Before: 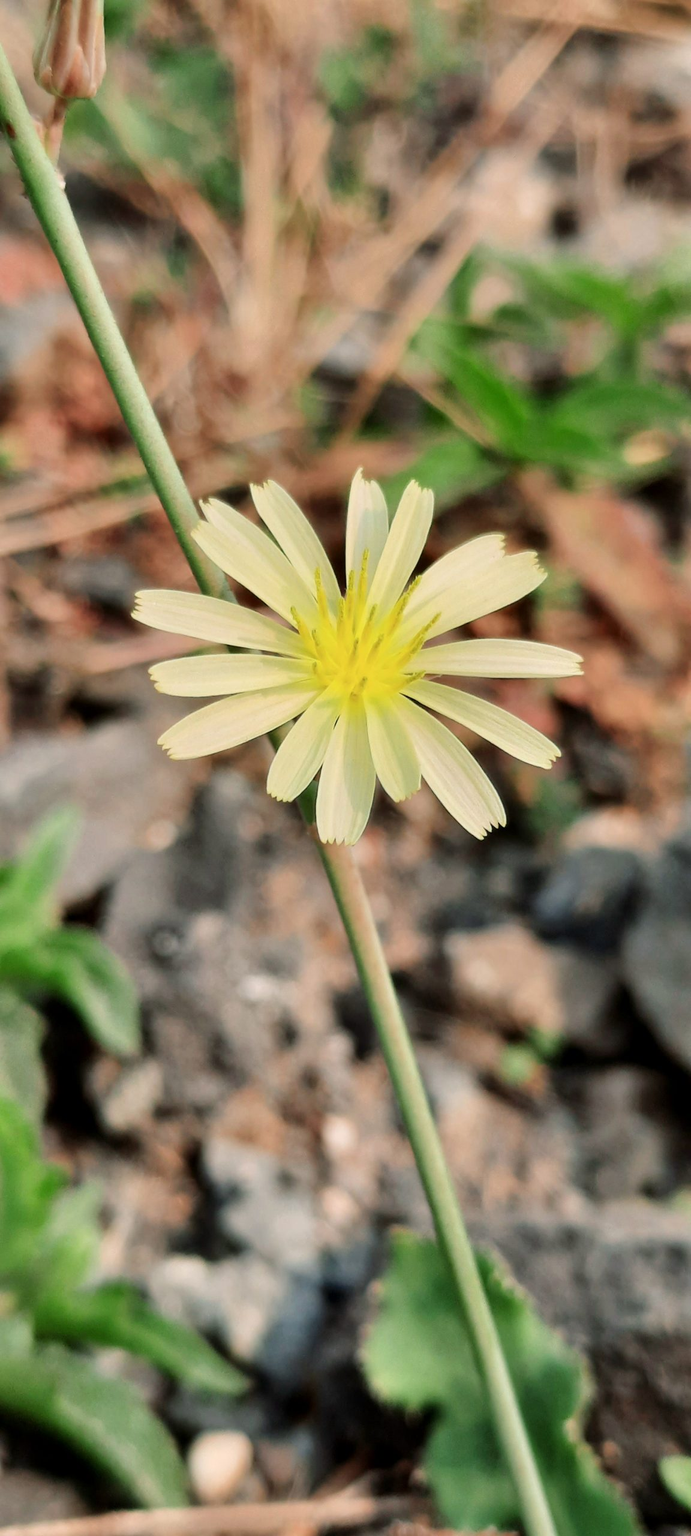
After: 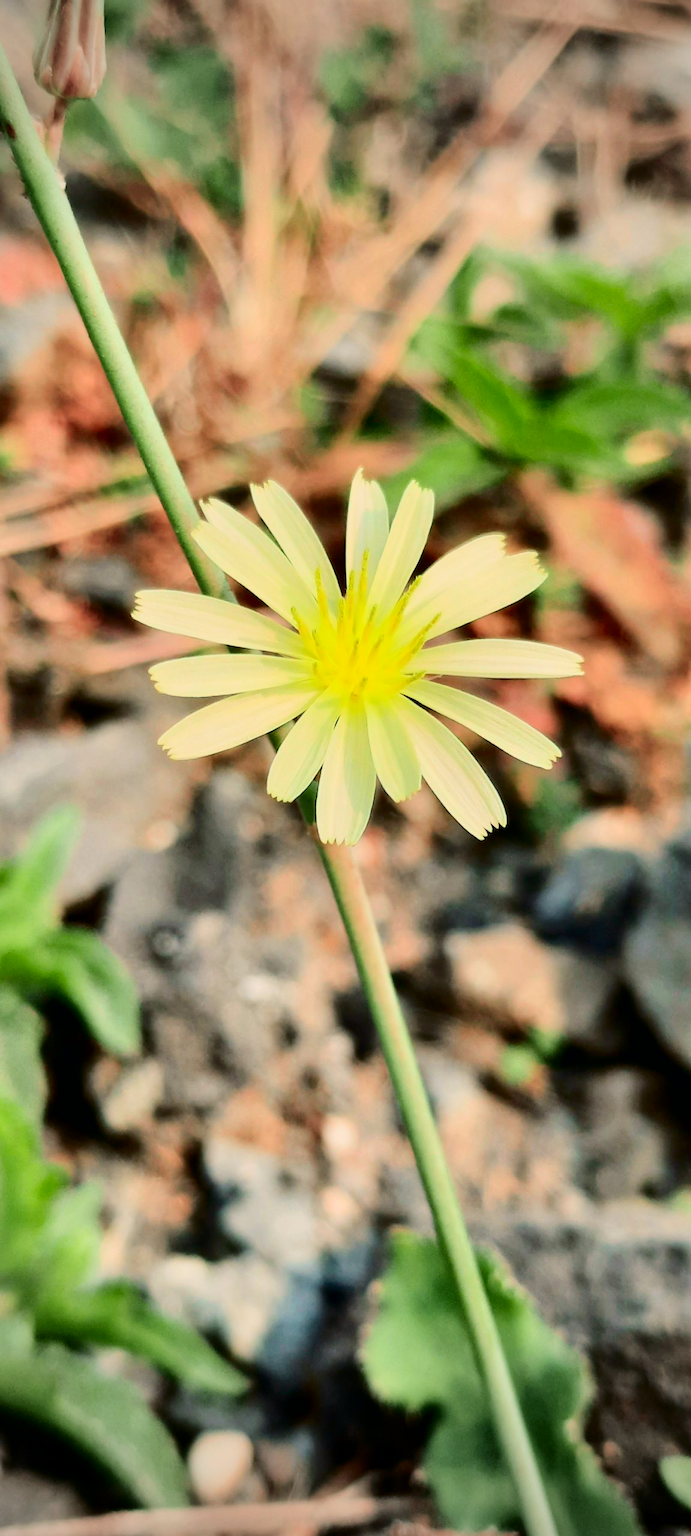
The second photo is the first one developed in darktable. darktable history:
shadows and highlights: radius 331.66, shadows 54.99, highlights -98, compress 94.59%, soften with gaussian
vignetting: fall-off start 71.89%
tone curve: curves: ch0 [(0, 0) (0.042, 0.023) (0.157, 0.114) (0.302, 0.308) (0.44, 0.507) (0.607, 0.705) (0.824, 0.882) (1, 0.965)]; ch1 [(0, 0) (0.339, 0.334) (0.445, 0.419) (0.476, 0.454) (0.503, 0.501) (0.517, 0.513) (0.551, 0.567) (0.622, 0.662) (0.706, 0.741) (1, 1)]; ch2 [(0, 0) (0.327, 0.318) (0.417, 0.426) (0.46, 0.453) (0.502, 0.5) (0.514, 0.524) (0.547, 0.572) (0.615, 0.656) (0.717, 0.778) (1, 1)], color space Lab, independent channels, preserve colors none
